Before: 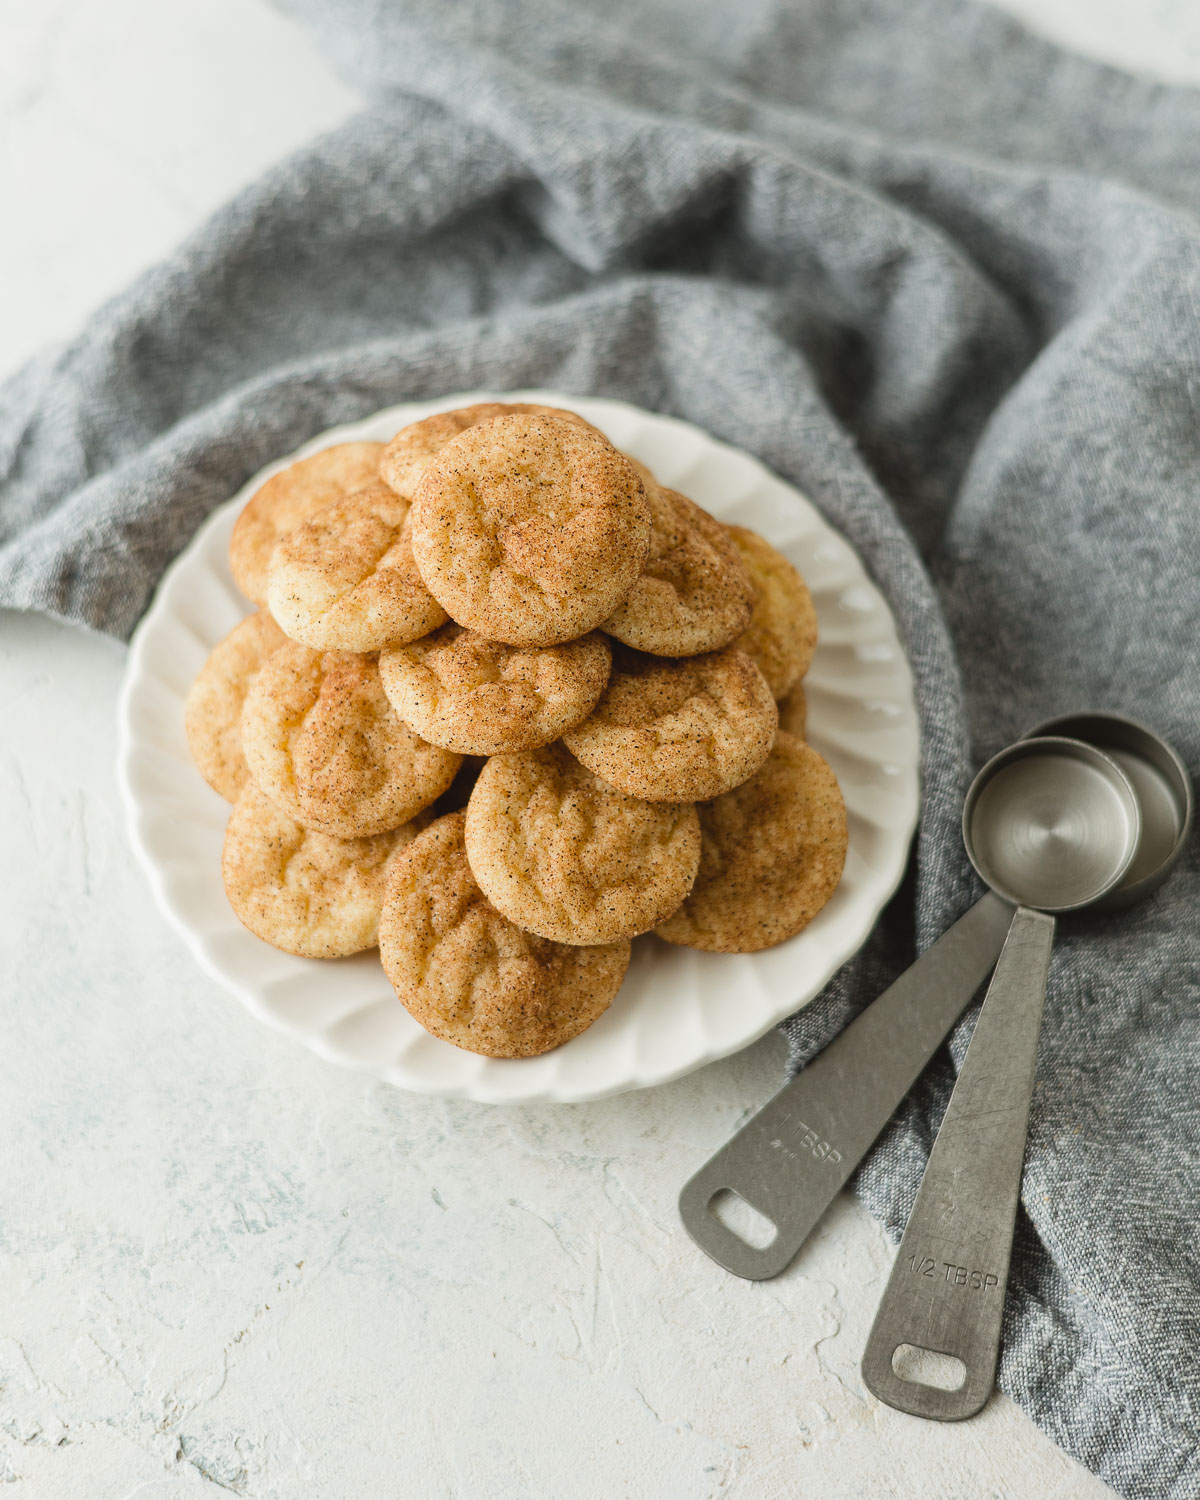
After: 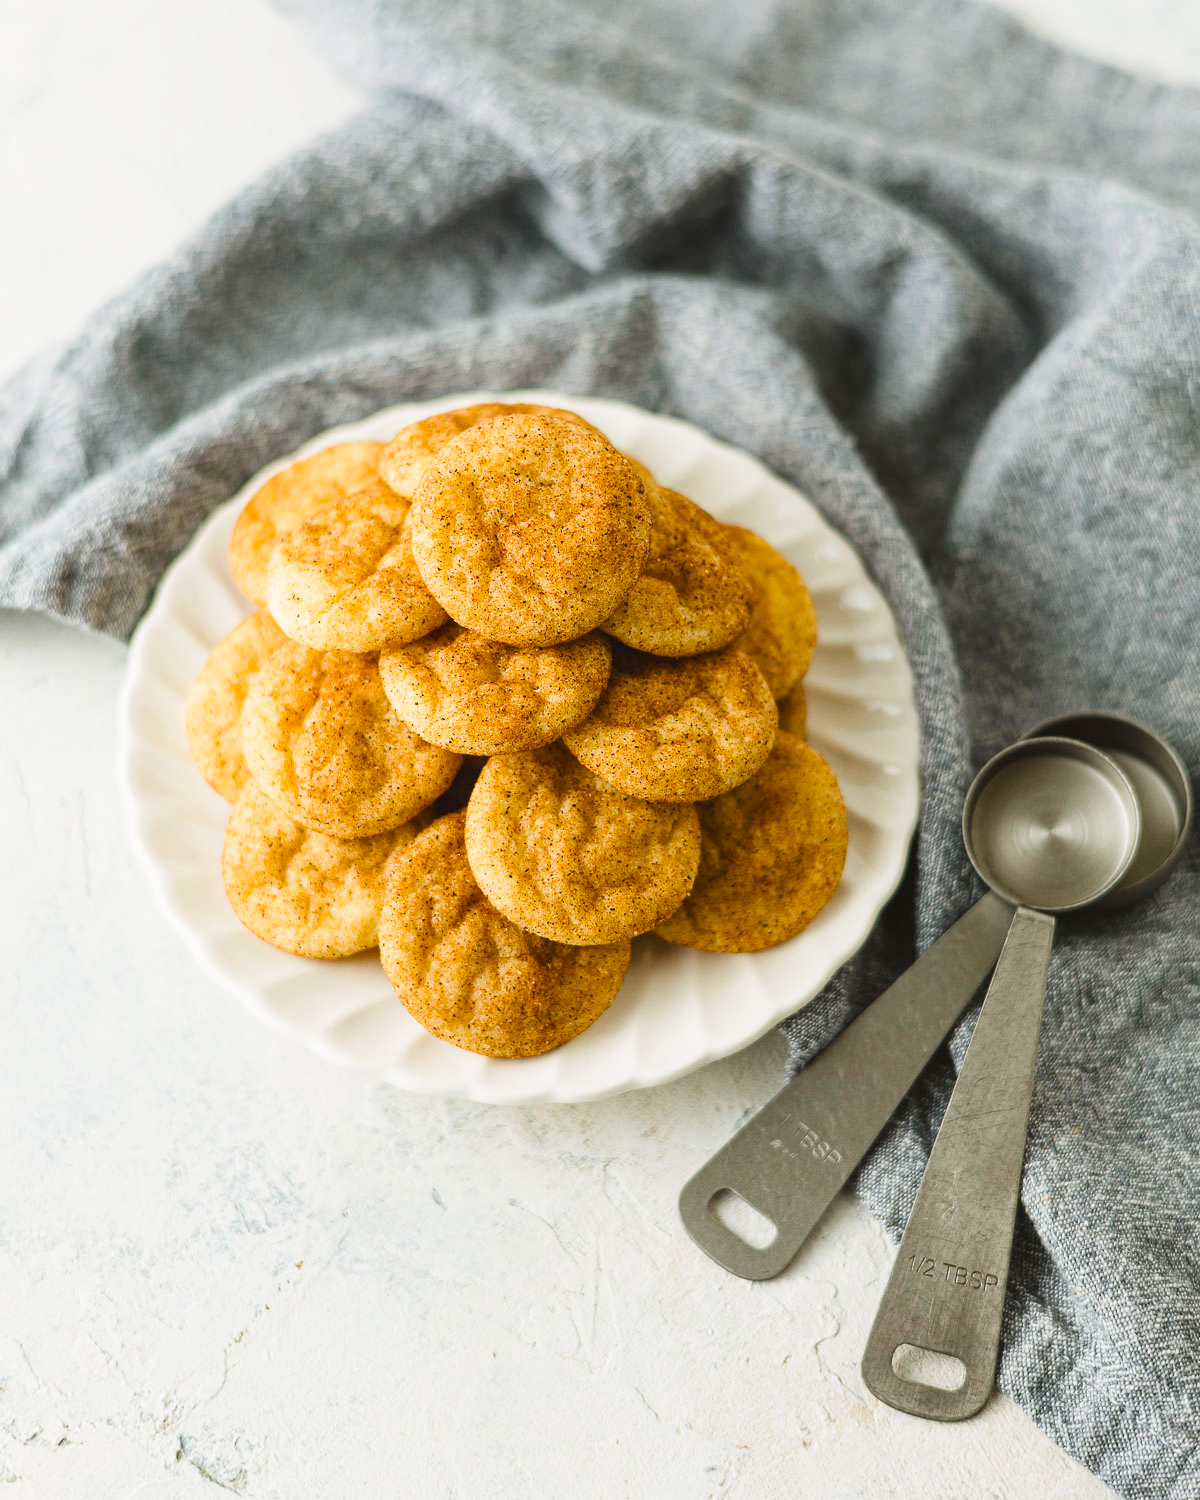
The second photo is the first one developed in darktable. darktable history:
tone curve: curves: ch0 [(0, 0) (0.003, 0.019) (0.011, 0.022) (0.025, 0.03) (0.044, 0.049) (0.069, 0.08) (0.1, 0.111) (0.136, 0.144) (0.177, 0.189) (0.224, 0.23) (0.277, 0.285) (0.335, 0.356) (0.399, 0.428) (0.468, 0.511) (0.543, 0.597) (0.623, 0.682) (0.709, 0.773) (0.801, 0.865) (0.898, 0.945) (1, 1)], preserve colors none
color balance rgb: highlights gain › chroma 0.291%, highlights gain › hue 331.64°, linear chroma grading › global chroma 8.938%, perceptual saturation grading › global saturation 25.908%
